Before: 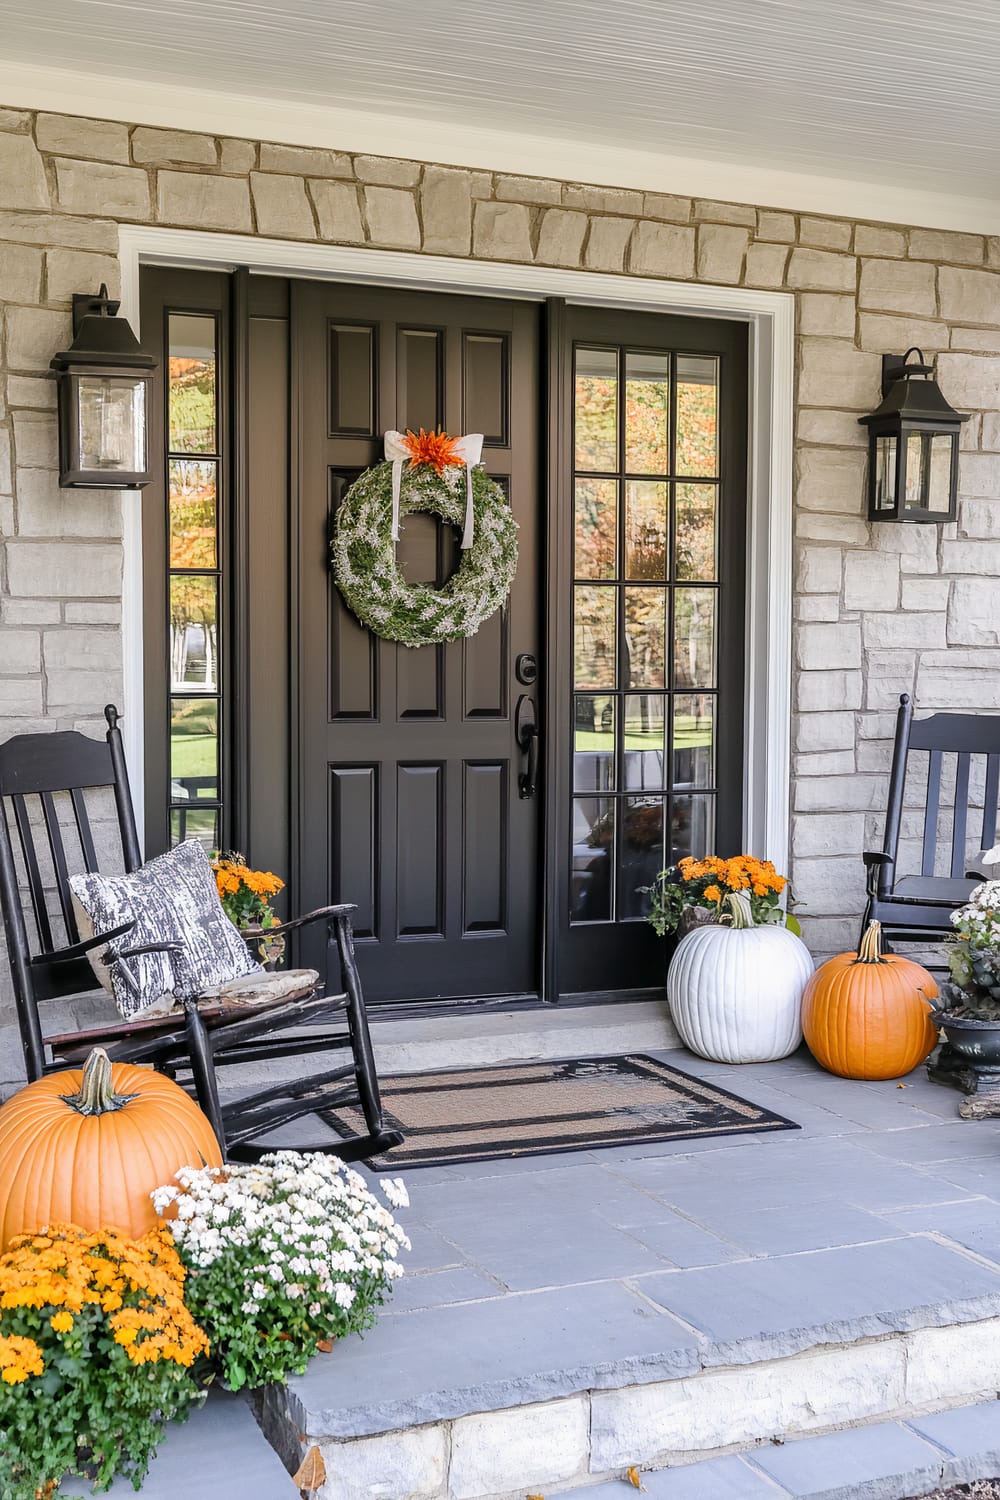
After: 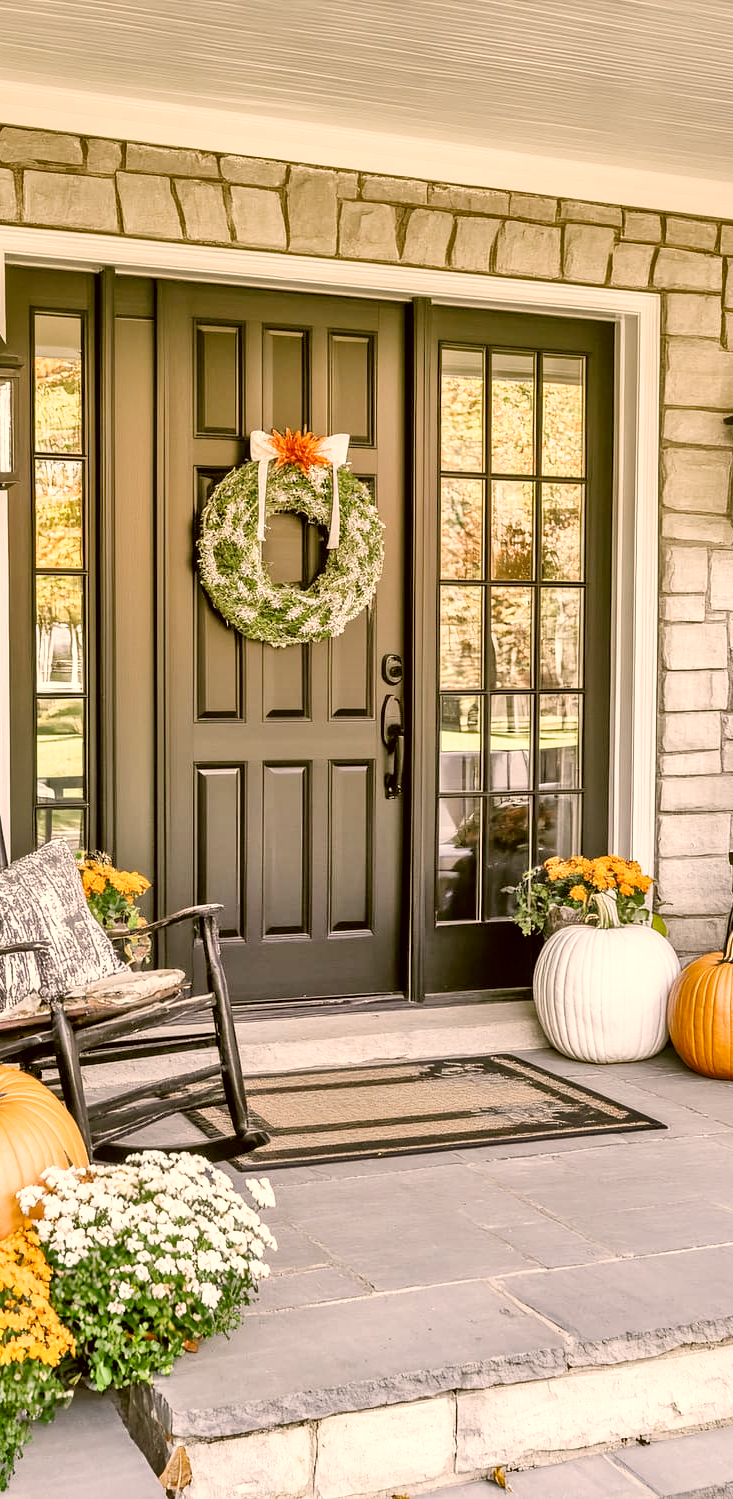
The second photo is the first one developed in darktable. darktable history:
crop: left 13.439%, right 13.254%
tone equalizer: -7 EV 0.161 EV, -6 EV 0.585 EV, -5 EV 1.15 EV, -4 EV 1.3 EV, -3 EV 1.13 EV, -2 EV 0.6 EV, -1 EV 0.15 EV
tone curve: curves: ch0 [(0, 0) (0.051, 0.047) (0.102, 0.099) (0.258, 0.29) (0.442, 0.527) (0.695, 0.804) (0.88, 0.952) (1, 1)]; ch1 [(0, 0) (0.339, 0.298) (0.402, 0.363) (0.444, 0.415) (0.485, 0.469) (0.494, 0.493) (0.504, 0.501) (0.525, 0.534) (0.555, 0.593) (0.594, 0.648) (1, 1)]; ch2 [(0, 0) (0.48, 0.48) (0.504, 0.5) (0.535, 0.557) (0.581, 0.623) (0.649, 0.683) (0.824, 0.815) (1, 1)], preserve colors none
color correction: highlights a* 8.8, highlights b* 15.4, shadows a* -0.618, shadows b* 27.16
local contrast: highlights 102%, shadows 97%, detail 131%, midtone range 0.2
shadows and highlights: low approximation 0.01, soften with gaussian
contrast brightness saturation: contrast 0.056, brightness -0.012, saturation -0.235
